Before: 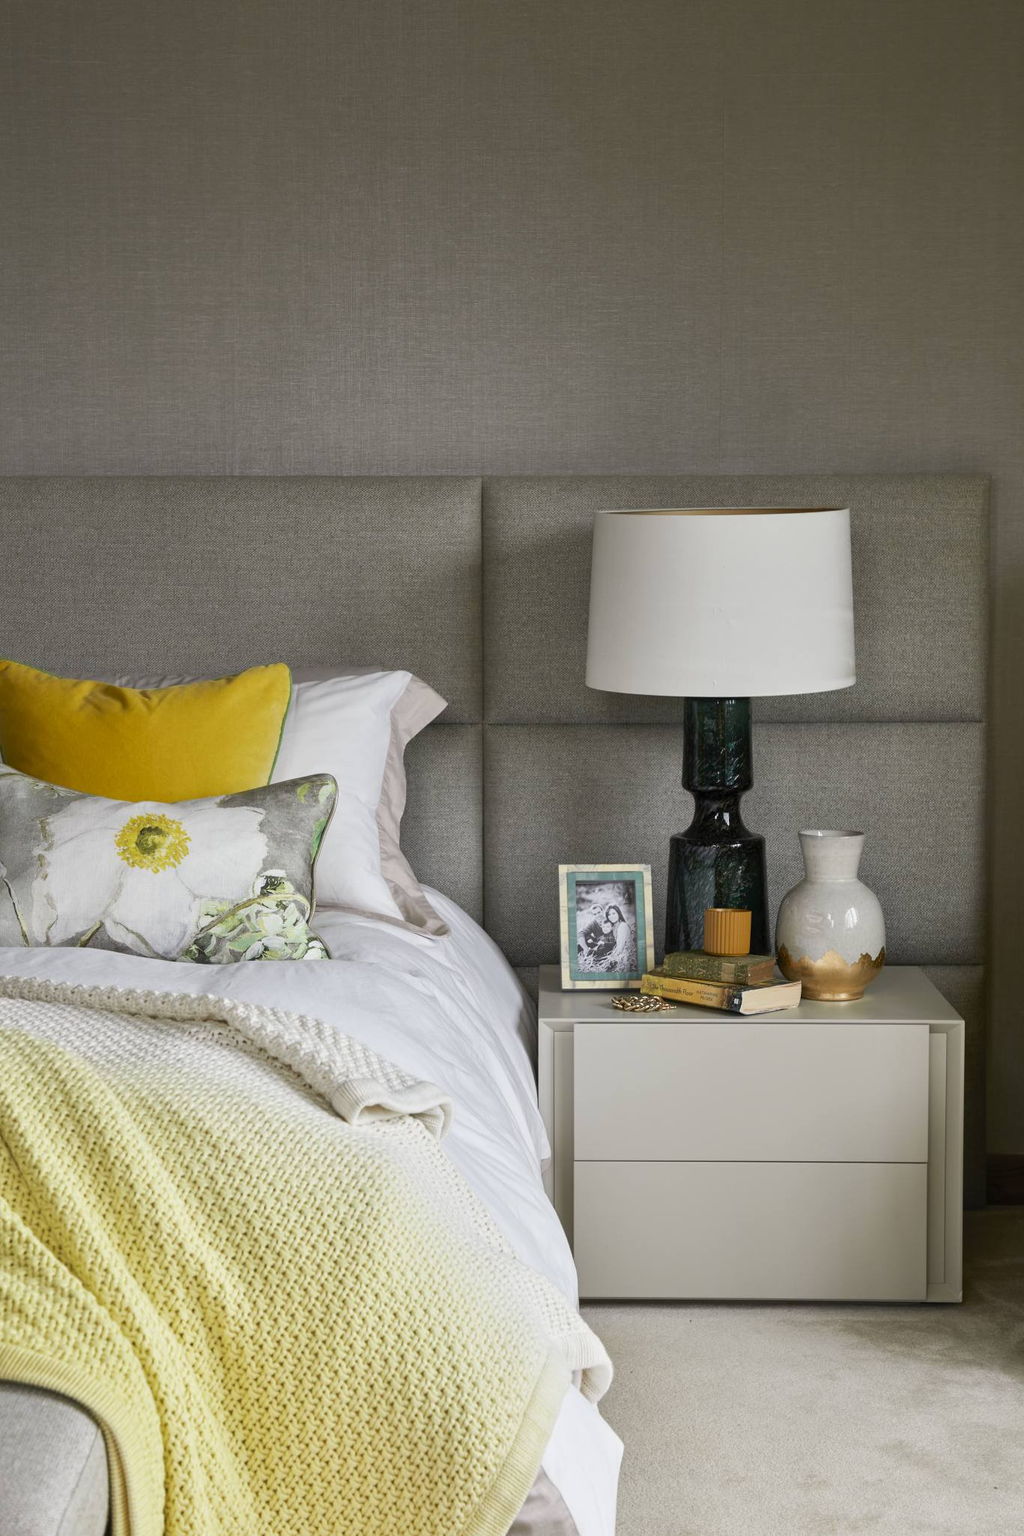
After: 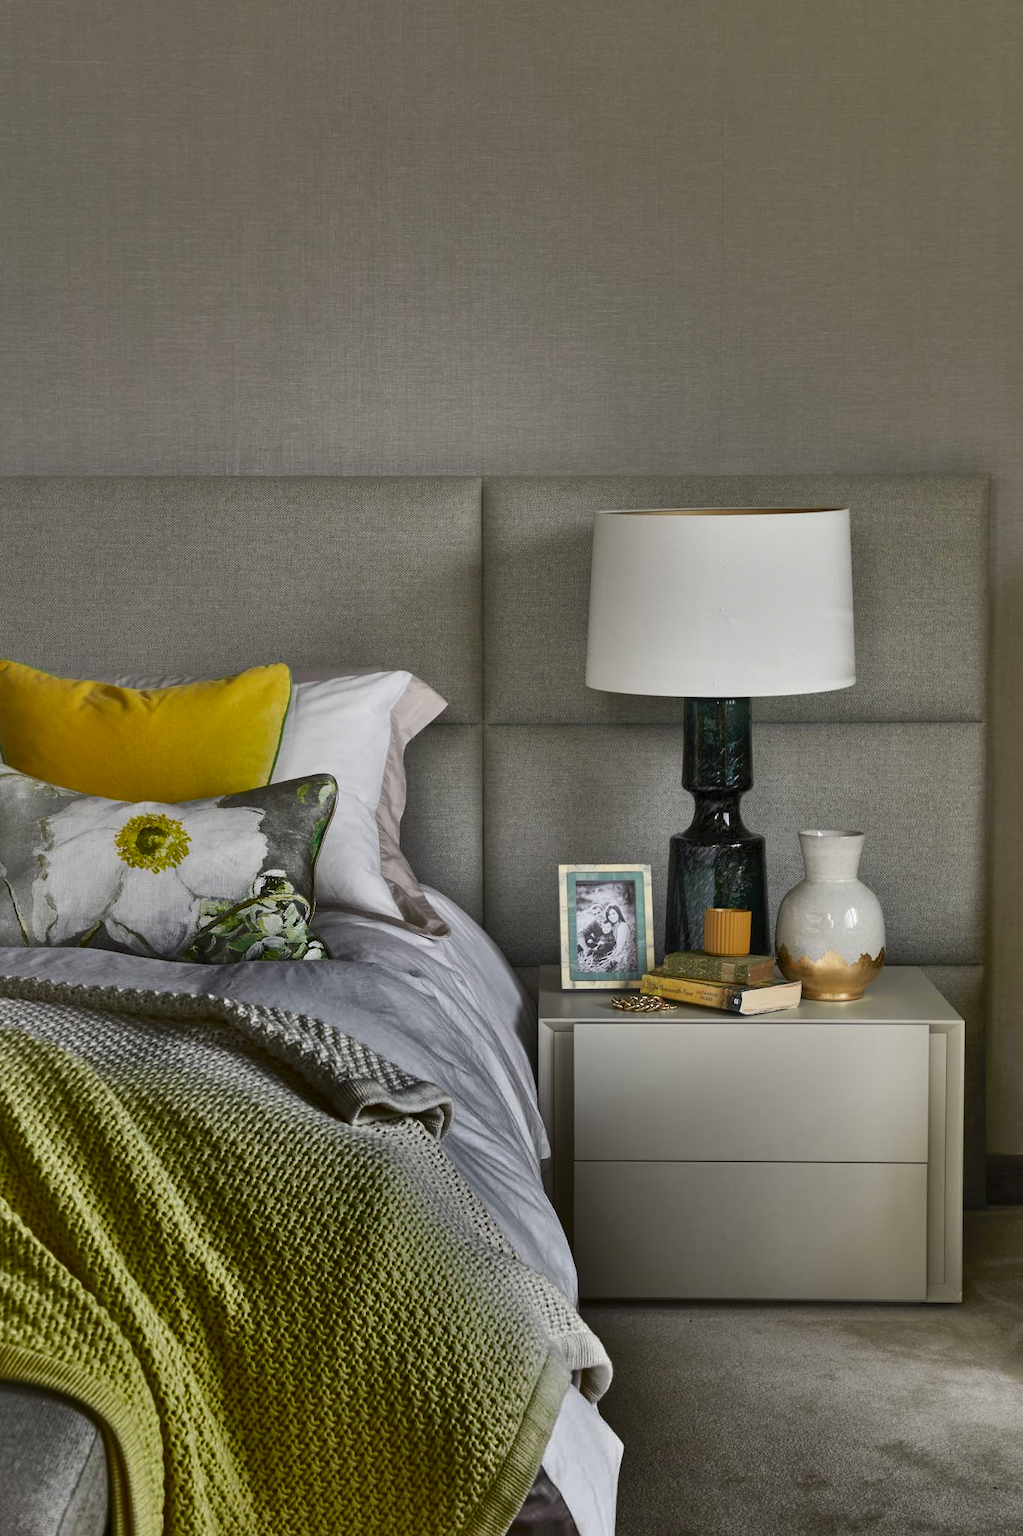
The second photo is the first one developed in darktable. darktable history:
shadows and highlights: radius 123.9, shadows 98.49, white point adjustment -2.85, highlights -99.6, soften with gaussian
levels: levels [0, 0.476, 0.951]
